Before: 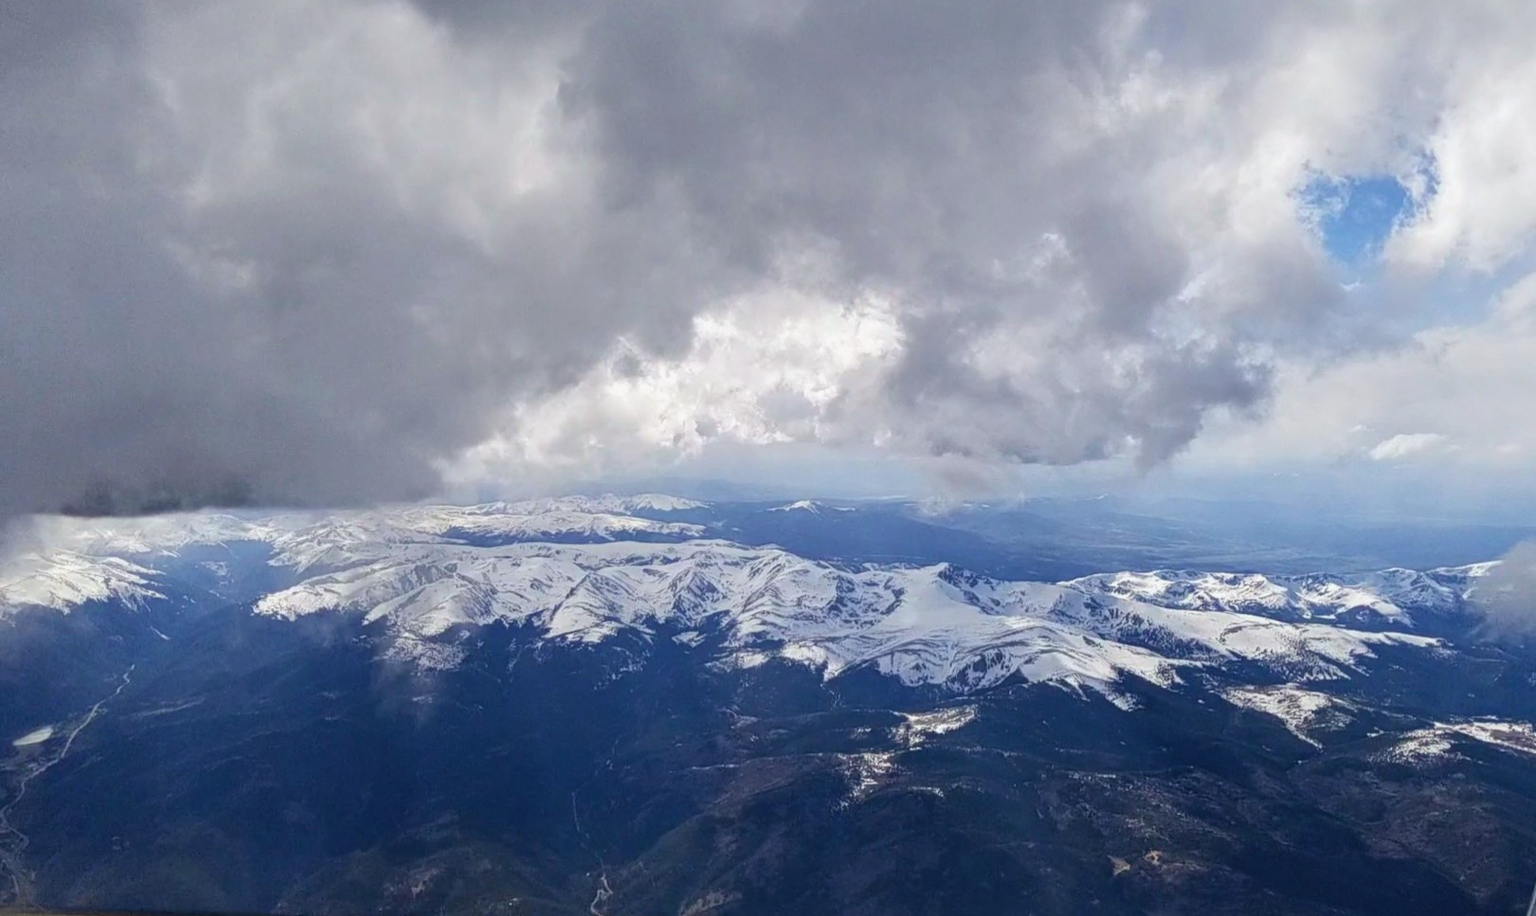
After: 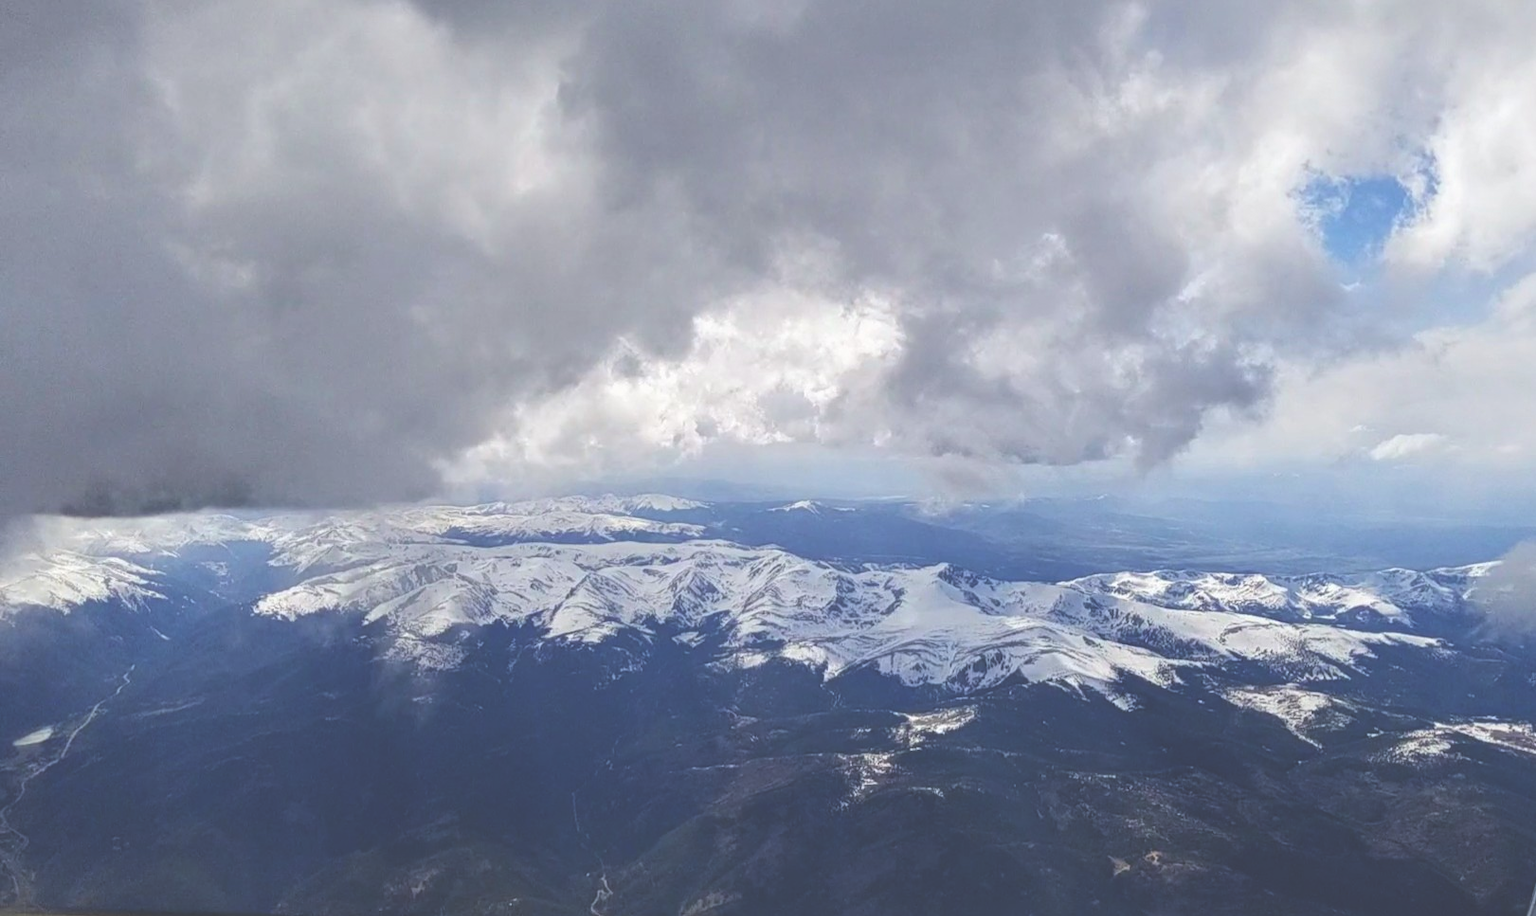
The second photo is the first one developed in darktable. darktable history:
exposure: black level correction -0.039, exposure 0.062 EV, compensate highlight preservation false
